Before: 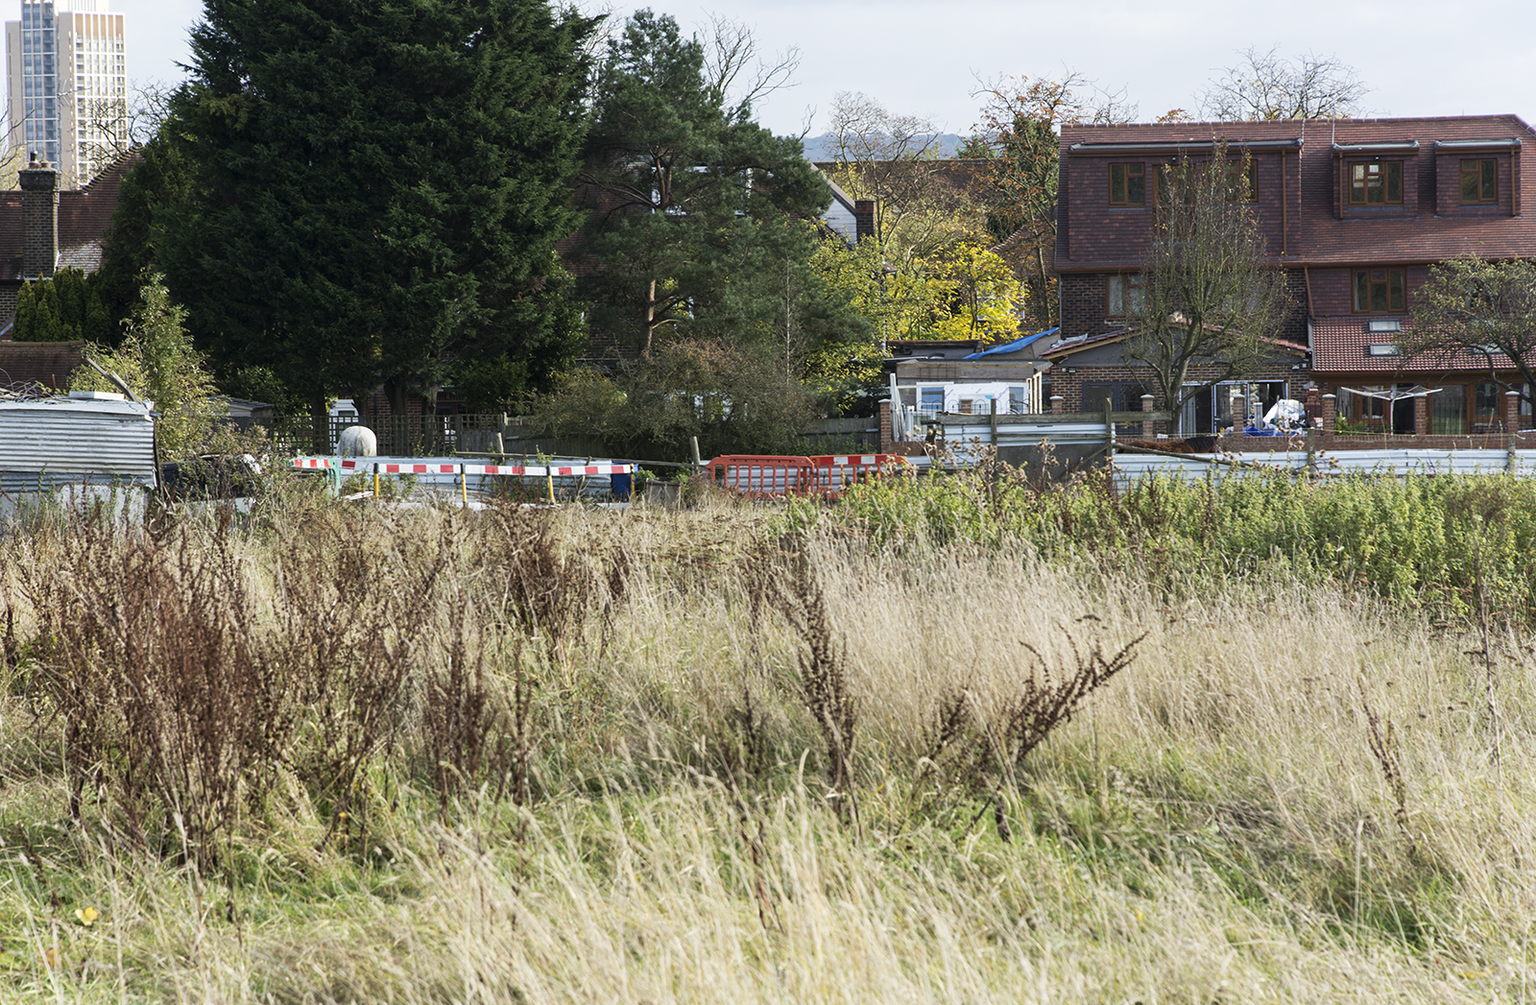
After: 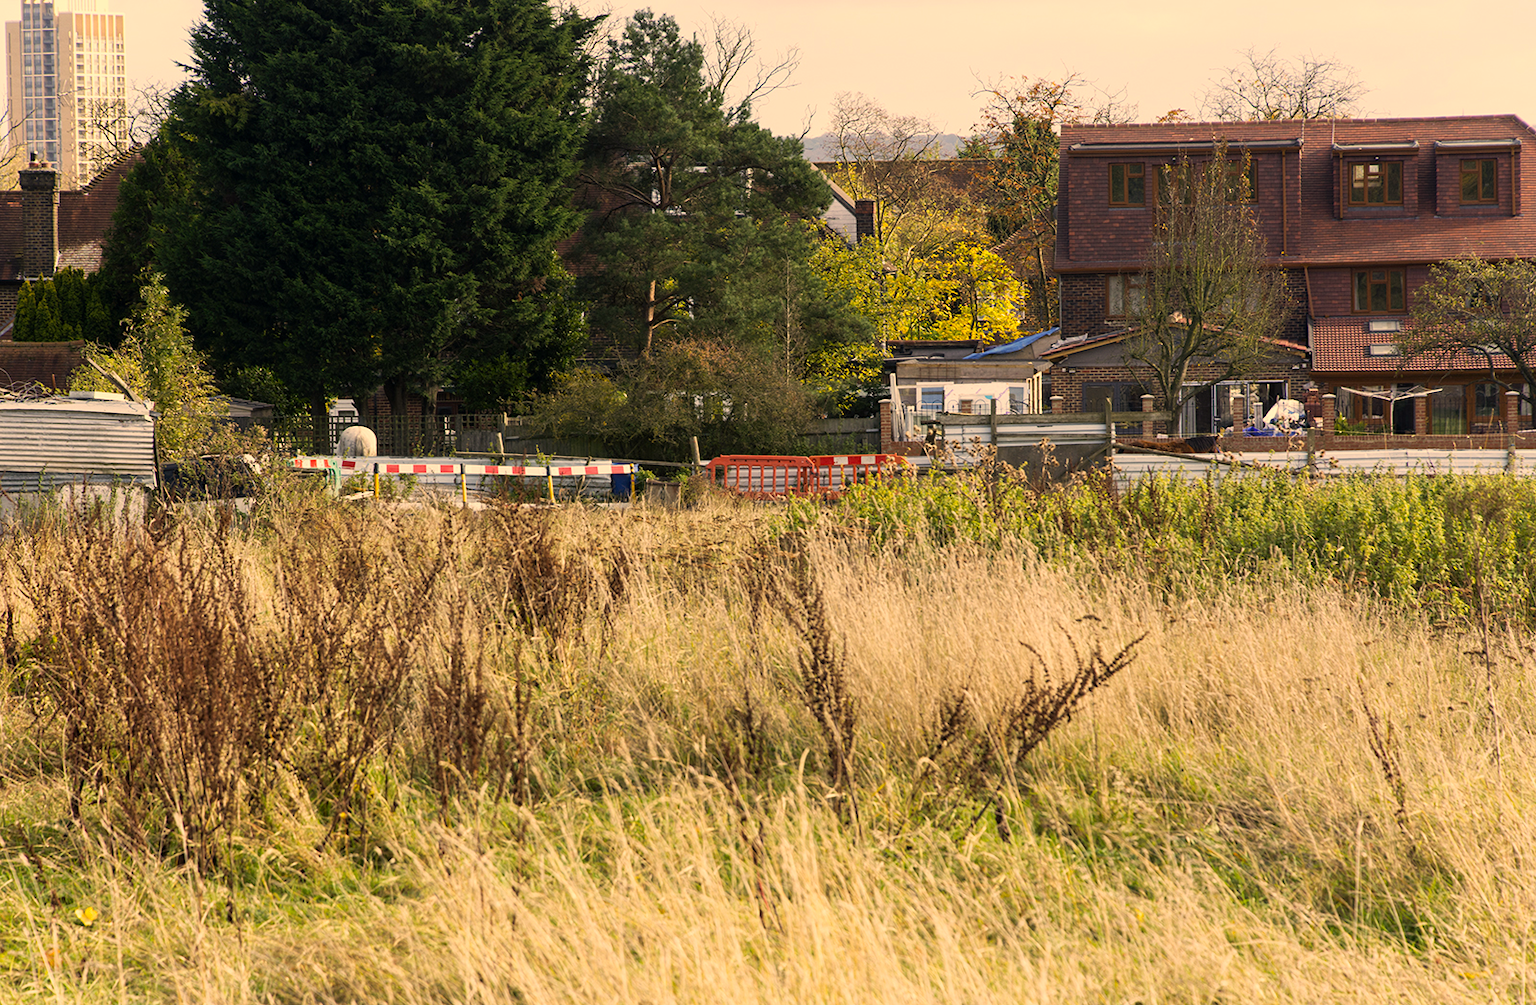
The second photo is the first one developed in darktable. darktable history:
color correction: highlights a* 14.83, highlights b* 32.11
